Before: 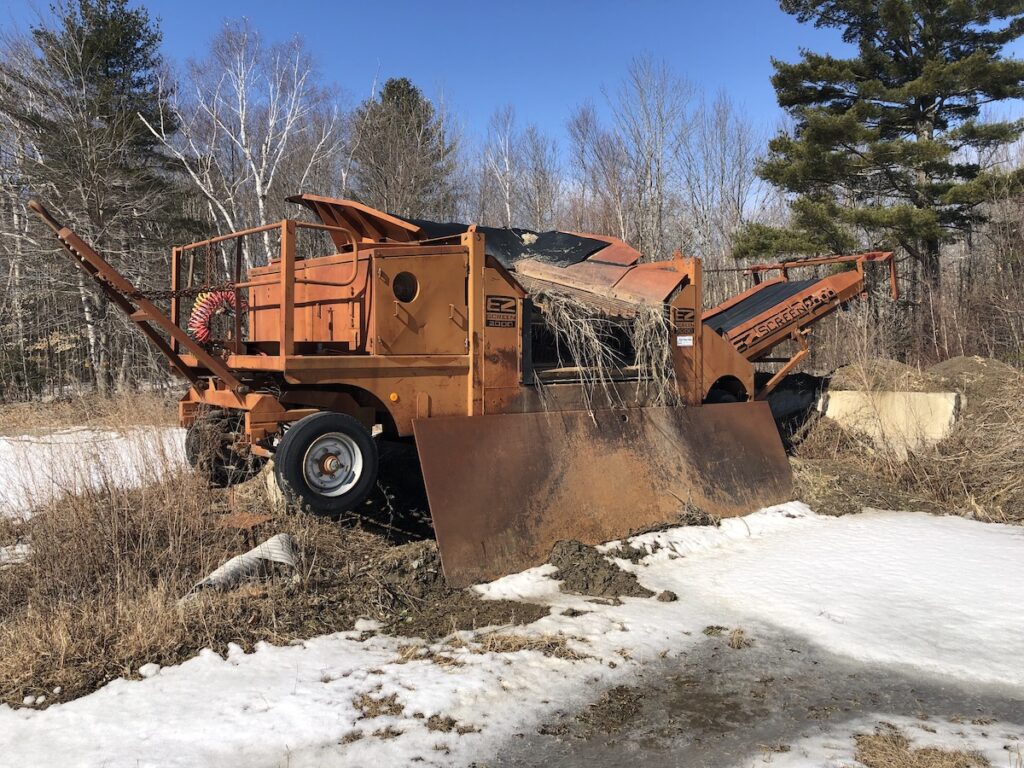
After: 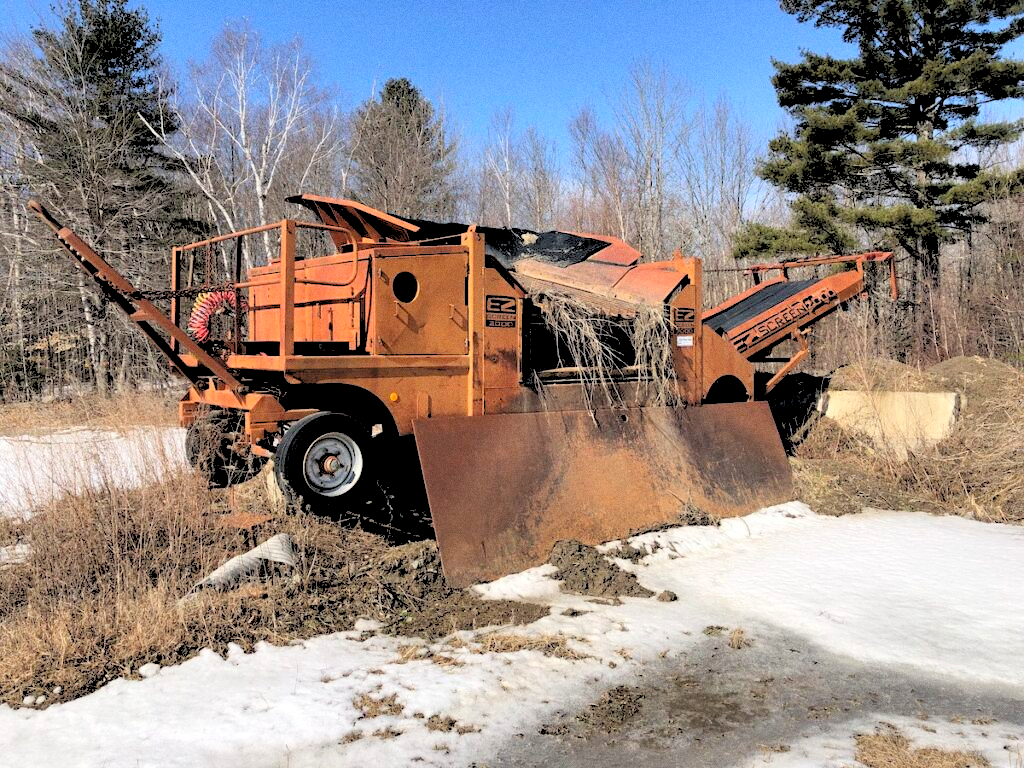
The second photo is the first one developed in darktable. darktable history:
grain: on, module defaults
rgb levels: levels [[0.027, 0.429, 0.996], [0, 0.5, 1], [0, 0.5, 1]]
